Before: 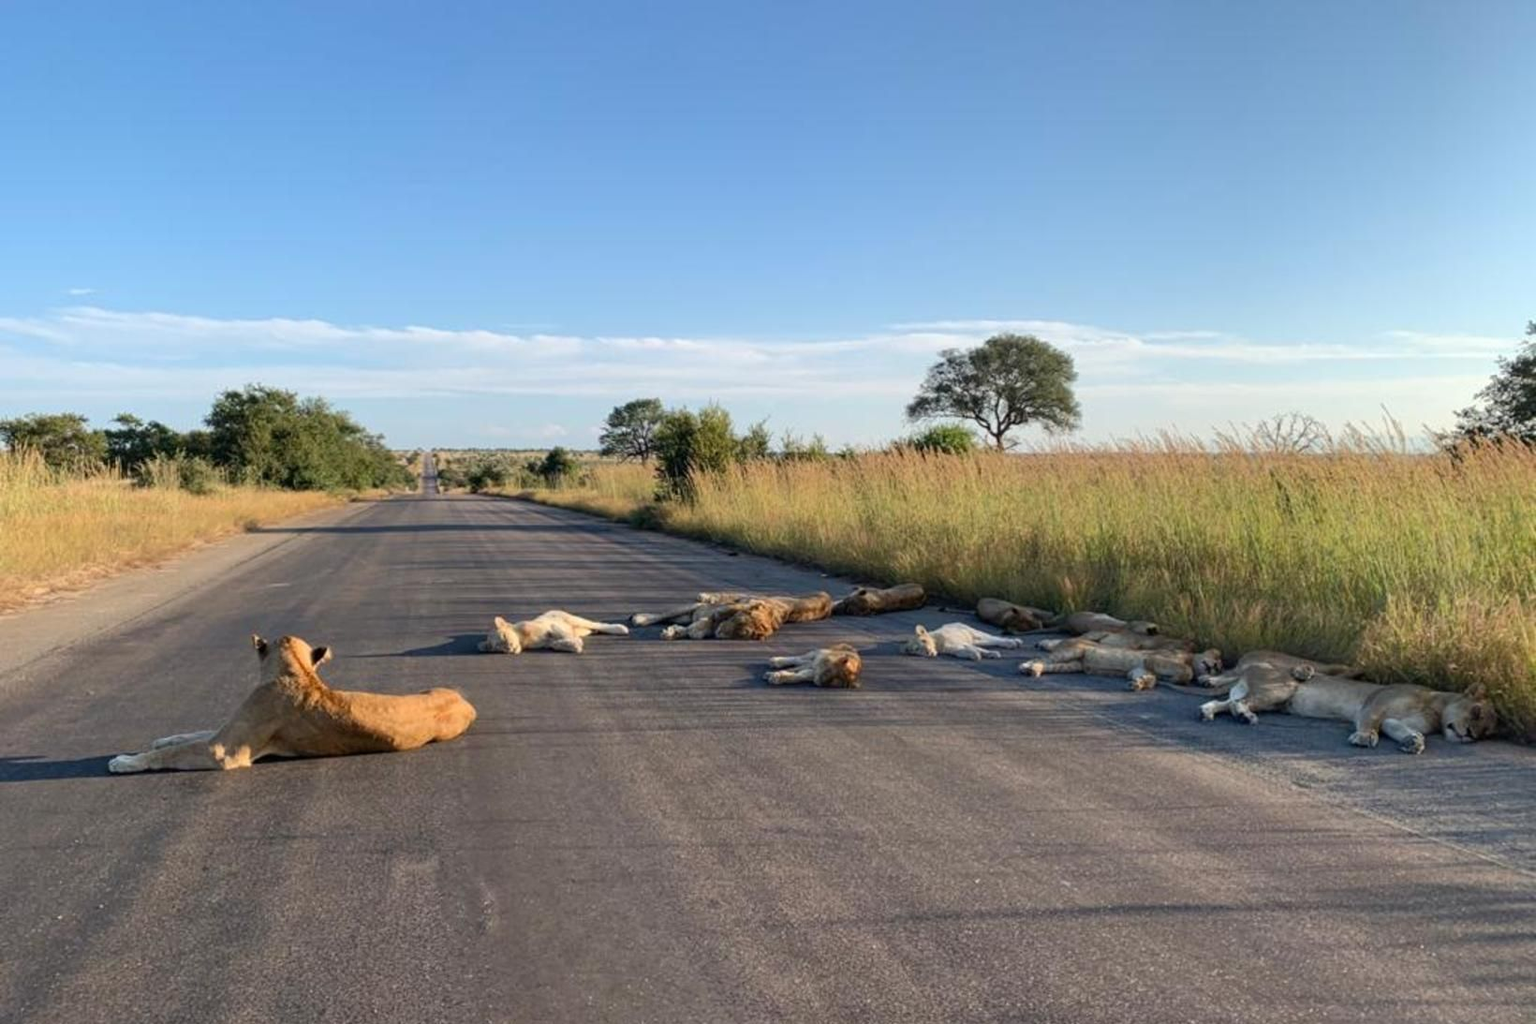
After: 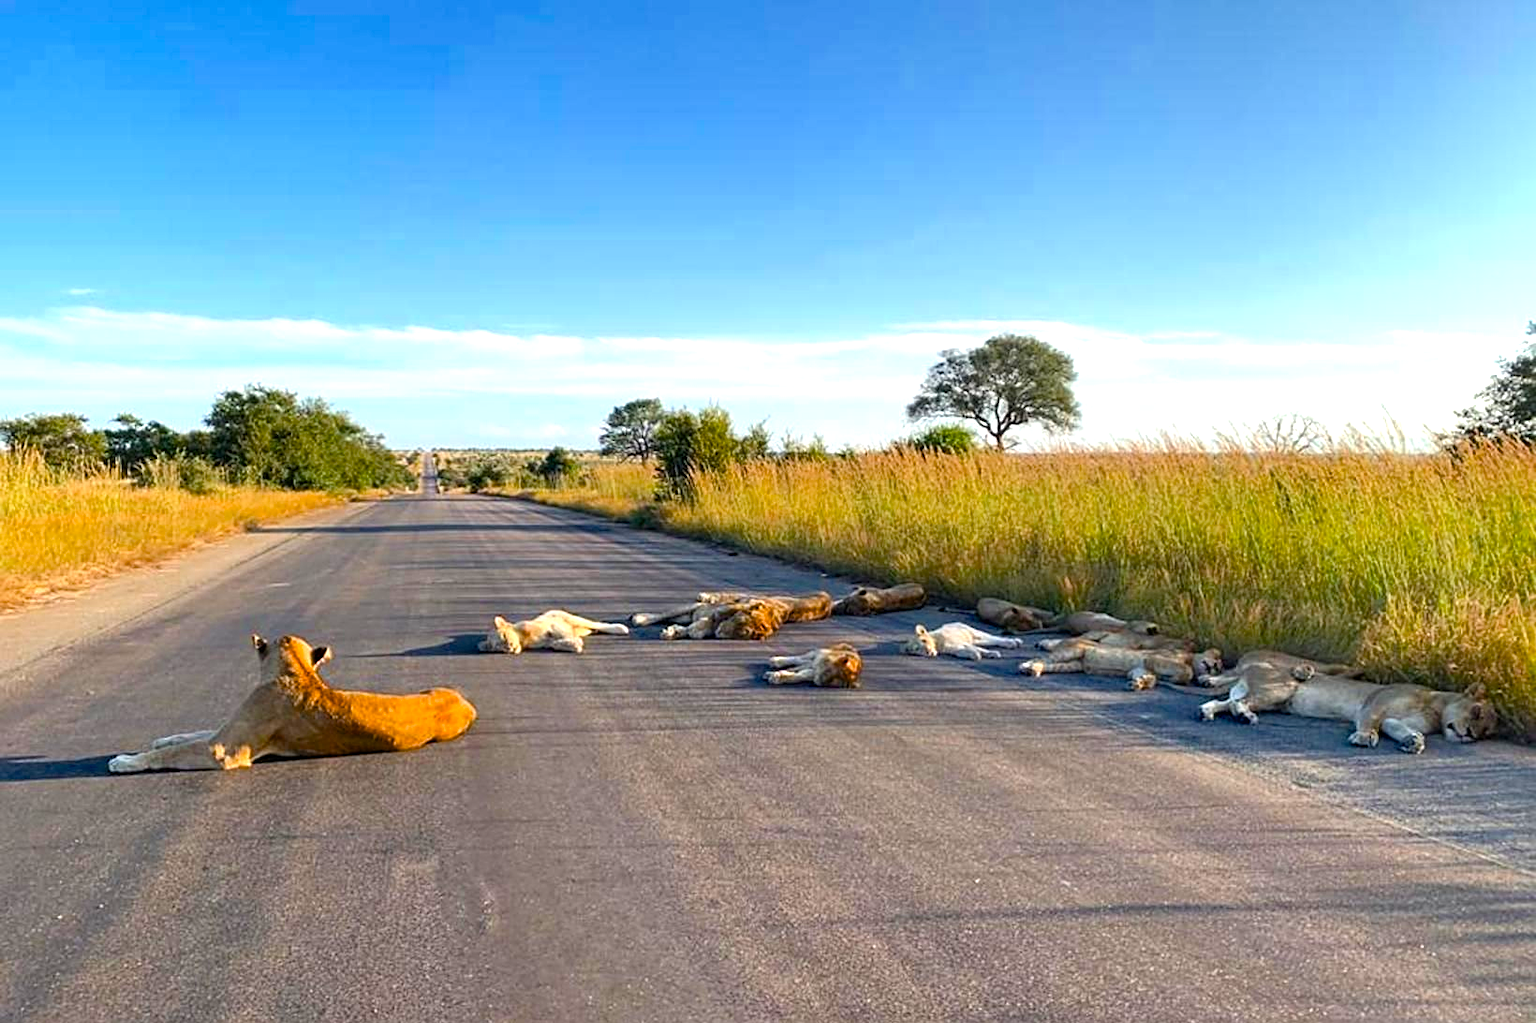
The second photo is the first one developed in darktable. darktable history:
exposure: black level correction 0, exposure 0.69 EV, compensate highlight preservation false
color balance rgb: perceptual saturation grading › global saturation 31.247%, saturation formula JzAzBz (2021)
sharpen: on, module defaults
